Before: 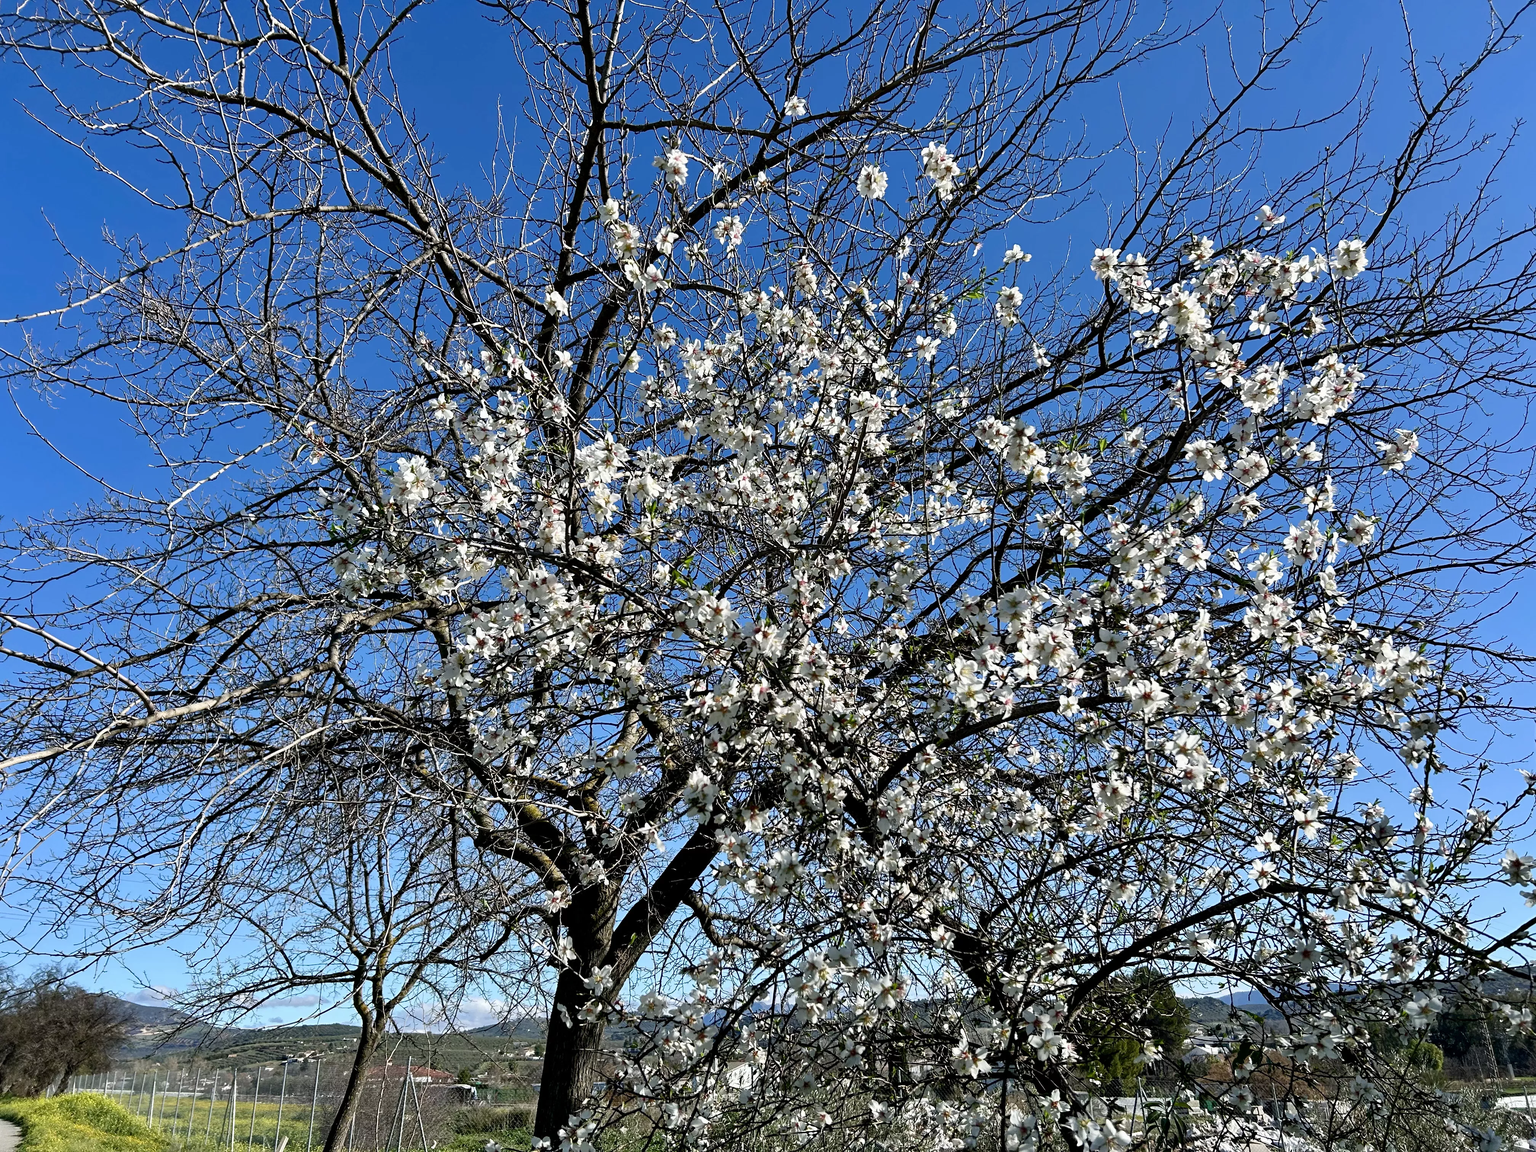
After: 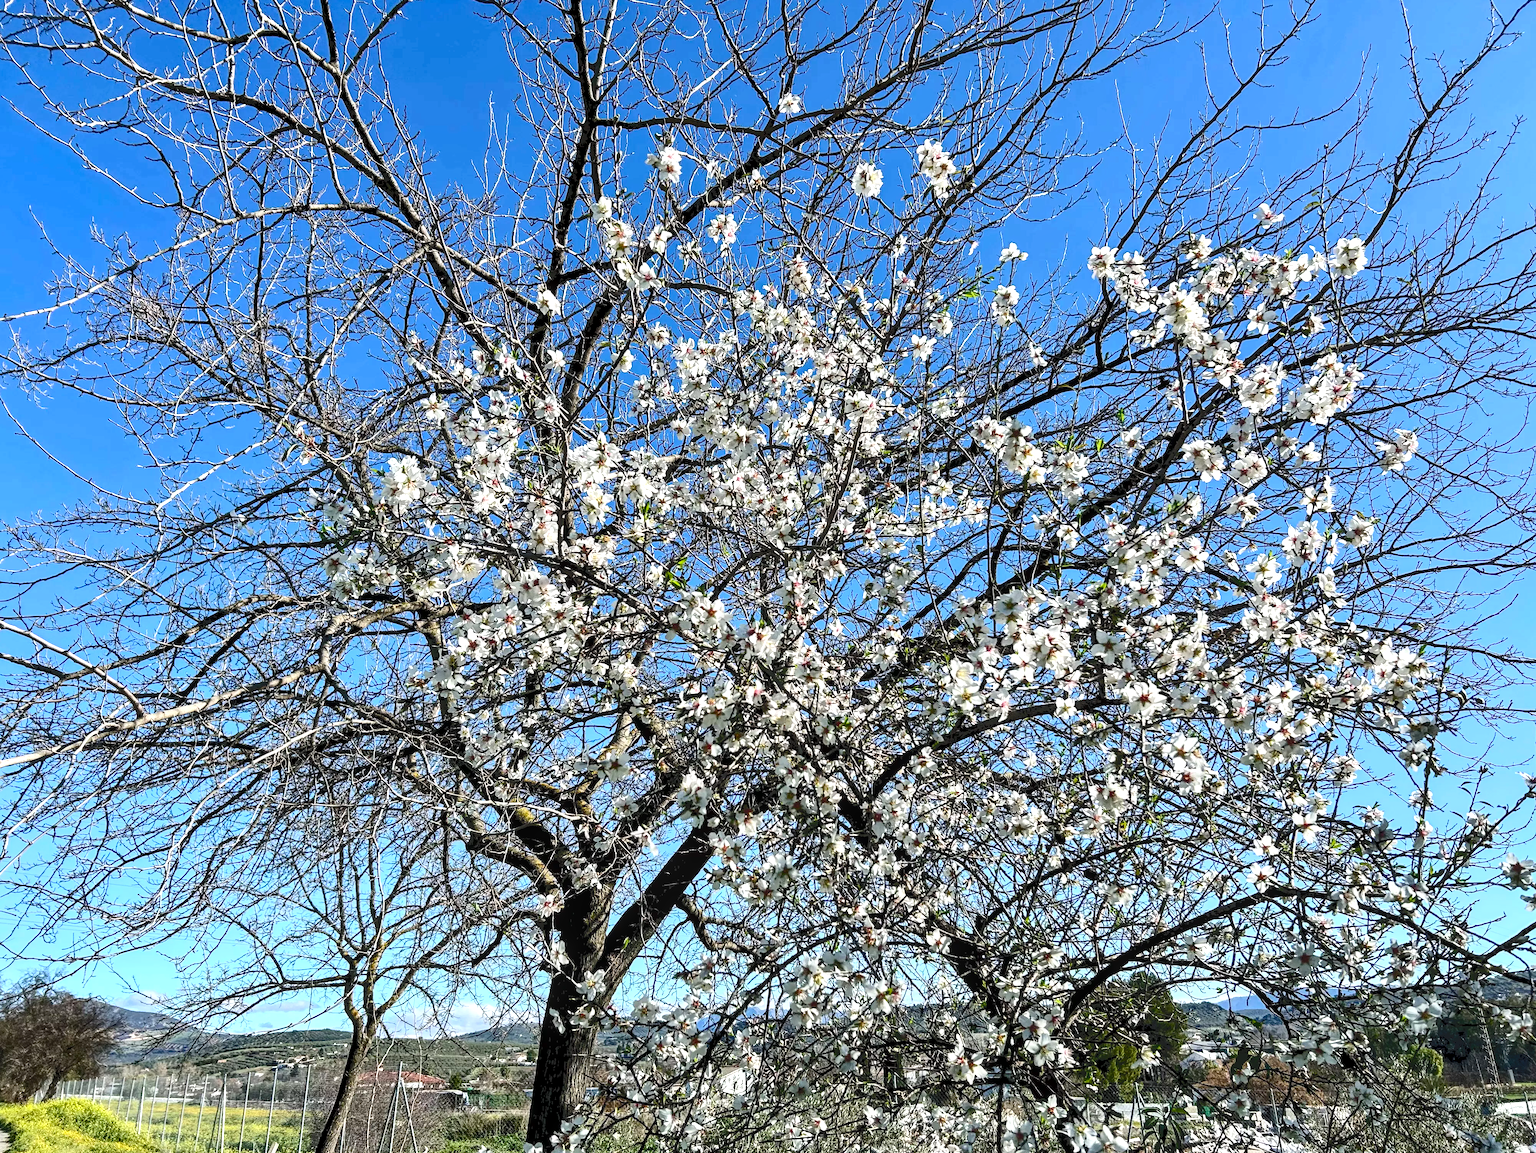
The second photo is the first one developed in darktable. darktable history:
crop and rotate: left 0.822%, top 0.331%, bottom 0.356%
local contrast: detail 130%
tone curve: curves: ch0 [(0, 0) (0.003, 0.117) (0.011, 0.118) (0.025, 0.123) (0.044, 0.13) (0.069, 0.137) (0.1, 0.149) (0.136, 0.157) (0.177, 0.184) (0.224, 0.217) (0.277, 0.257) (0.335, 0.324) (0.399, 0.406) (0.468, 0.511) (0.543, 0.609) (0.623, 0.712) (0.709, 0.8) (0.801, 0.877) (0.898, 0.938) (1, 1)], color space Lab, independent channels, preserve colors none
exposure: black level correction 0.001, exposure 0.499 EV, compensate exposure bias true, compensate highlight preservation false
